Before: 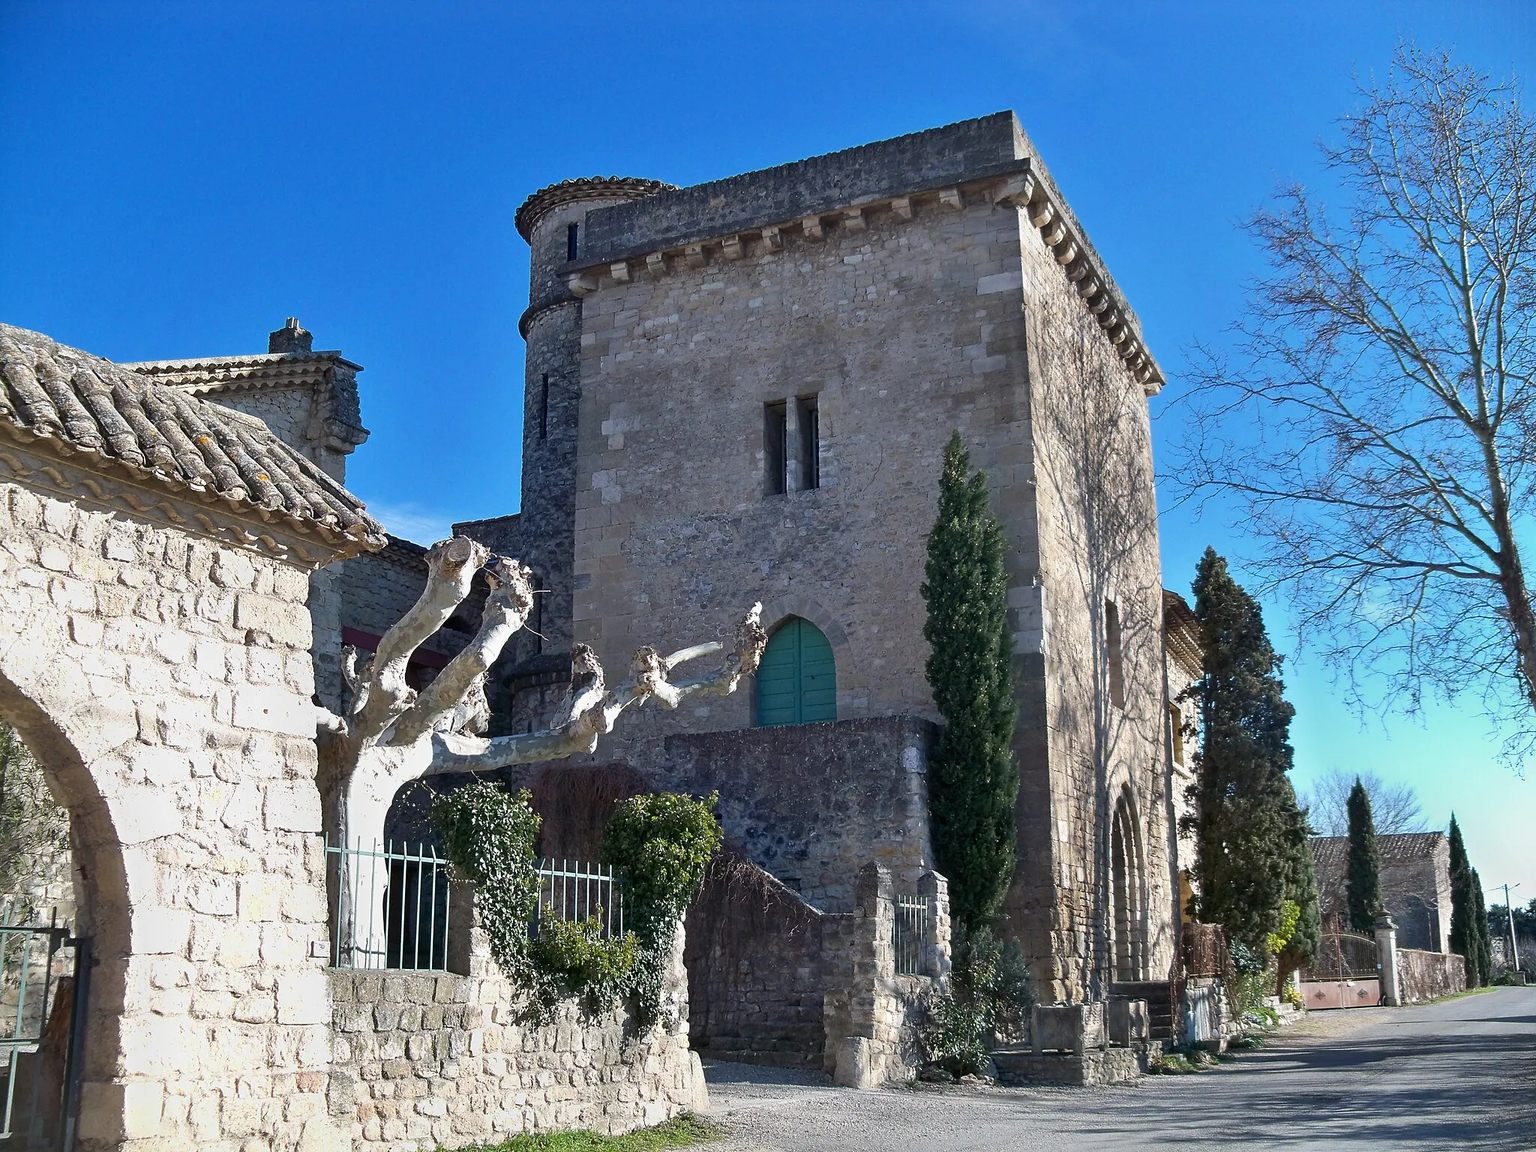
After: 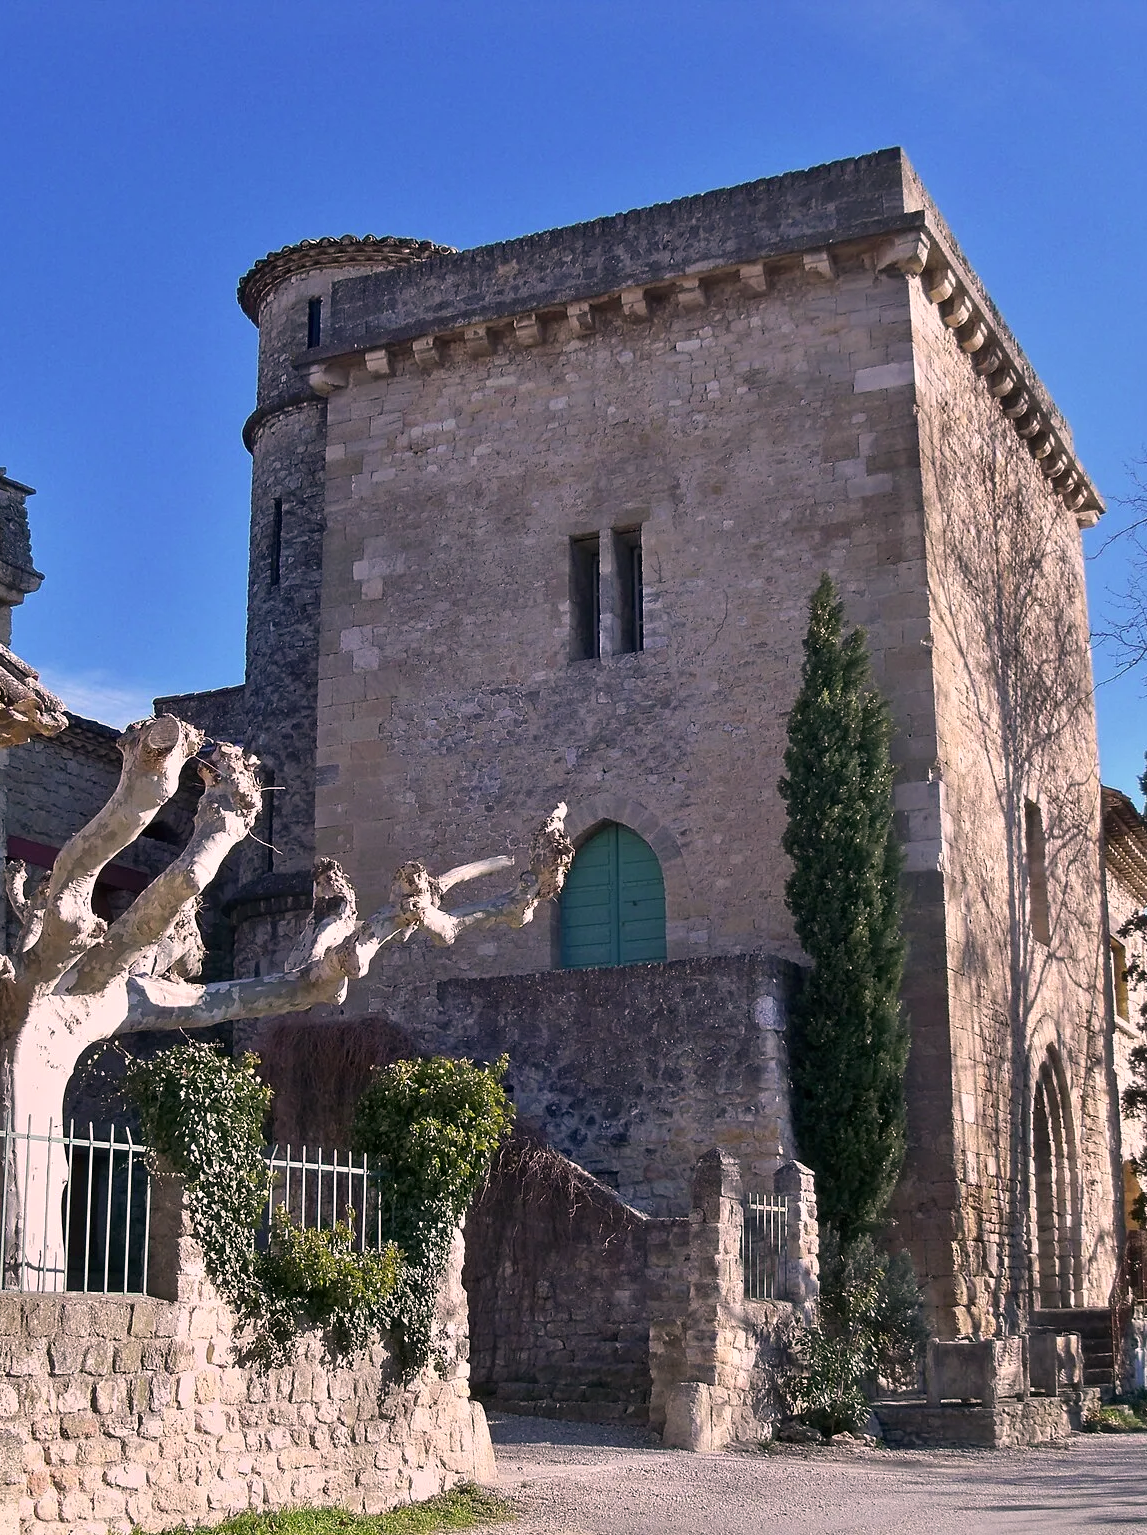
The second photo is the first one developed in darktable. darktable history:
color correction: highlights a* 12.52, highlights b* 5.4
crop: left 21.966%, right 22.025%, bottom 0.002%
